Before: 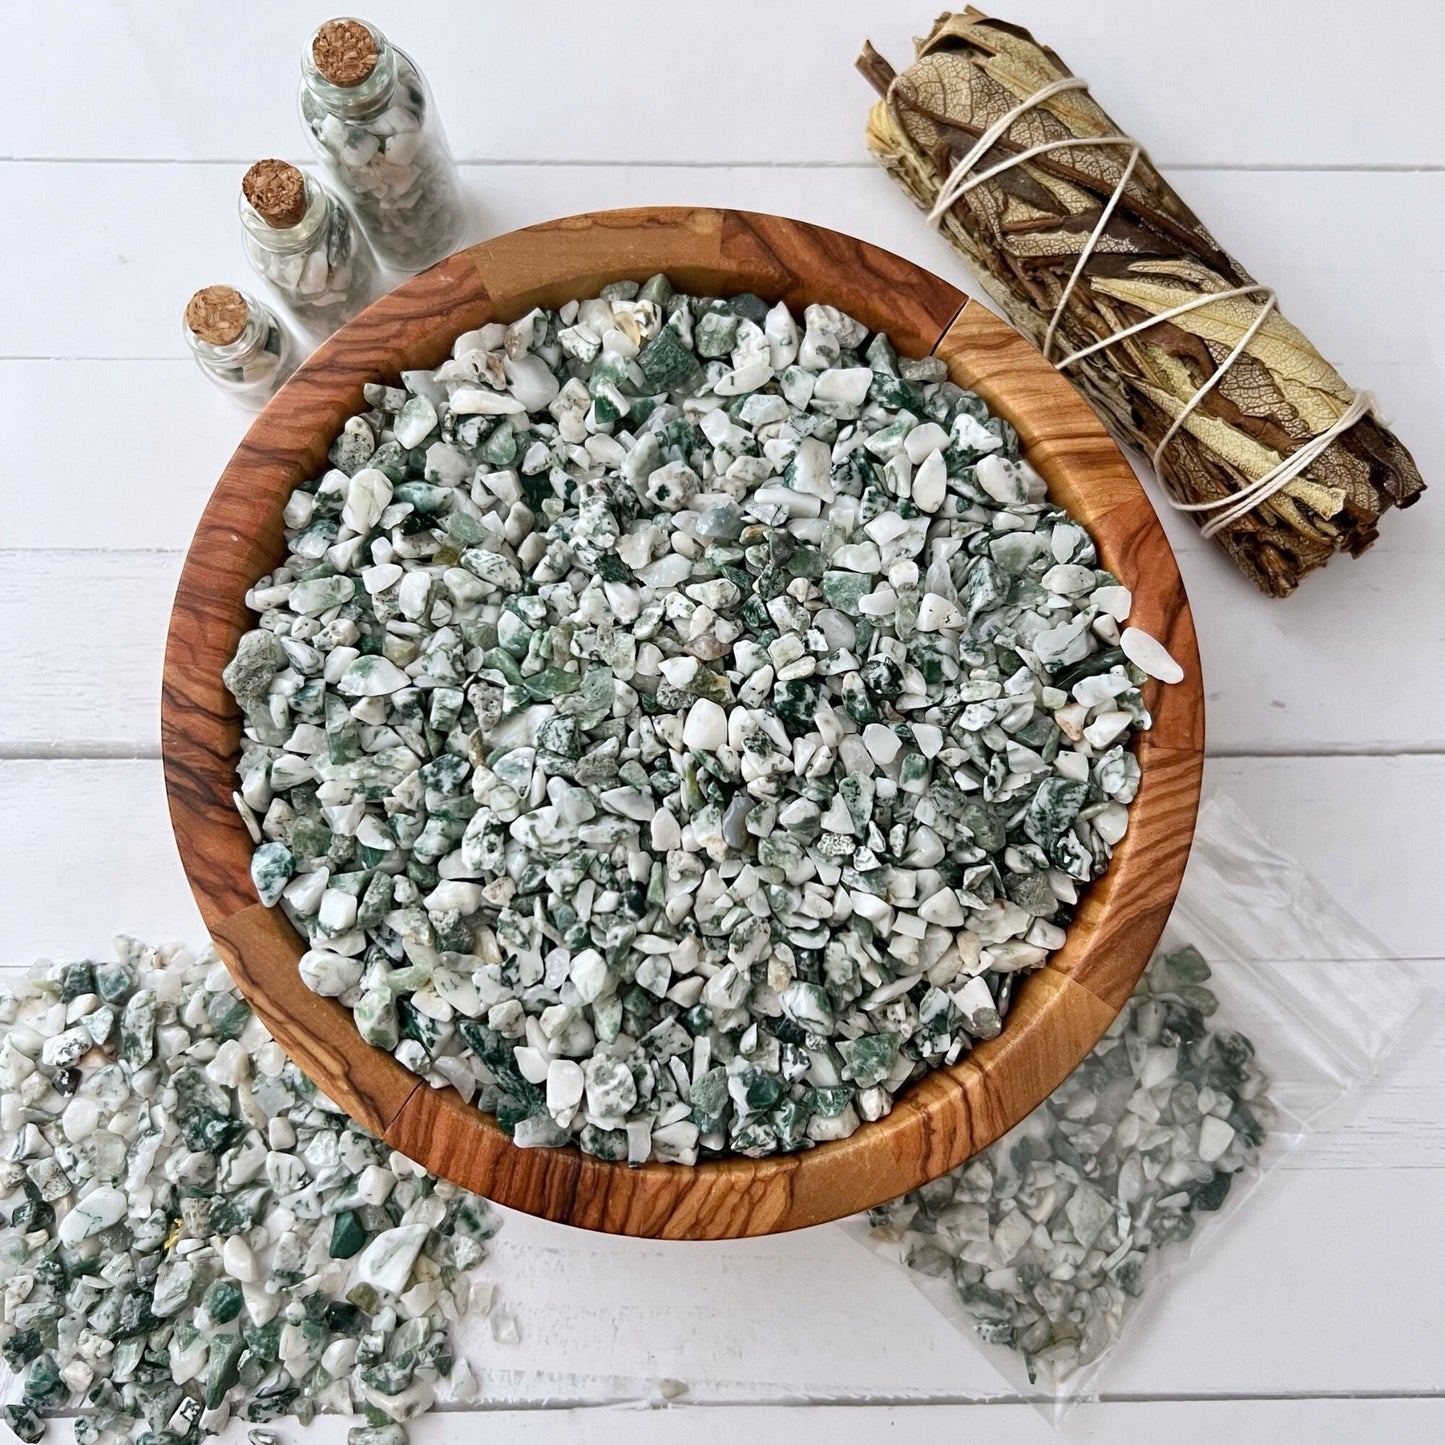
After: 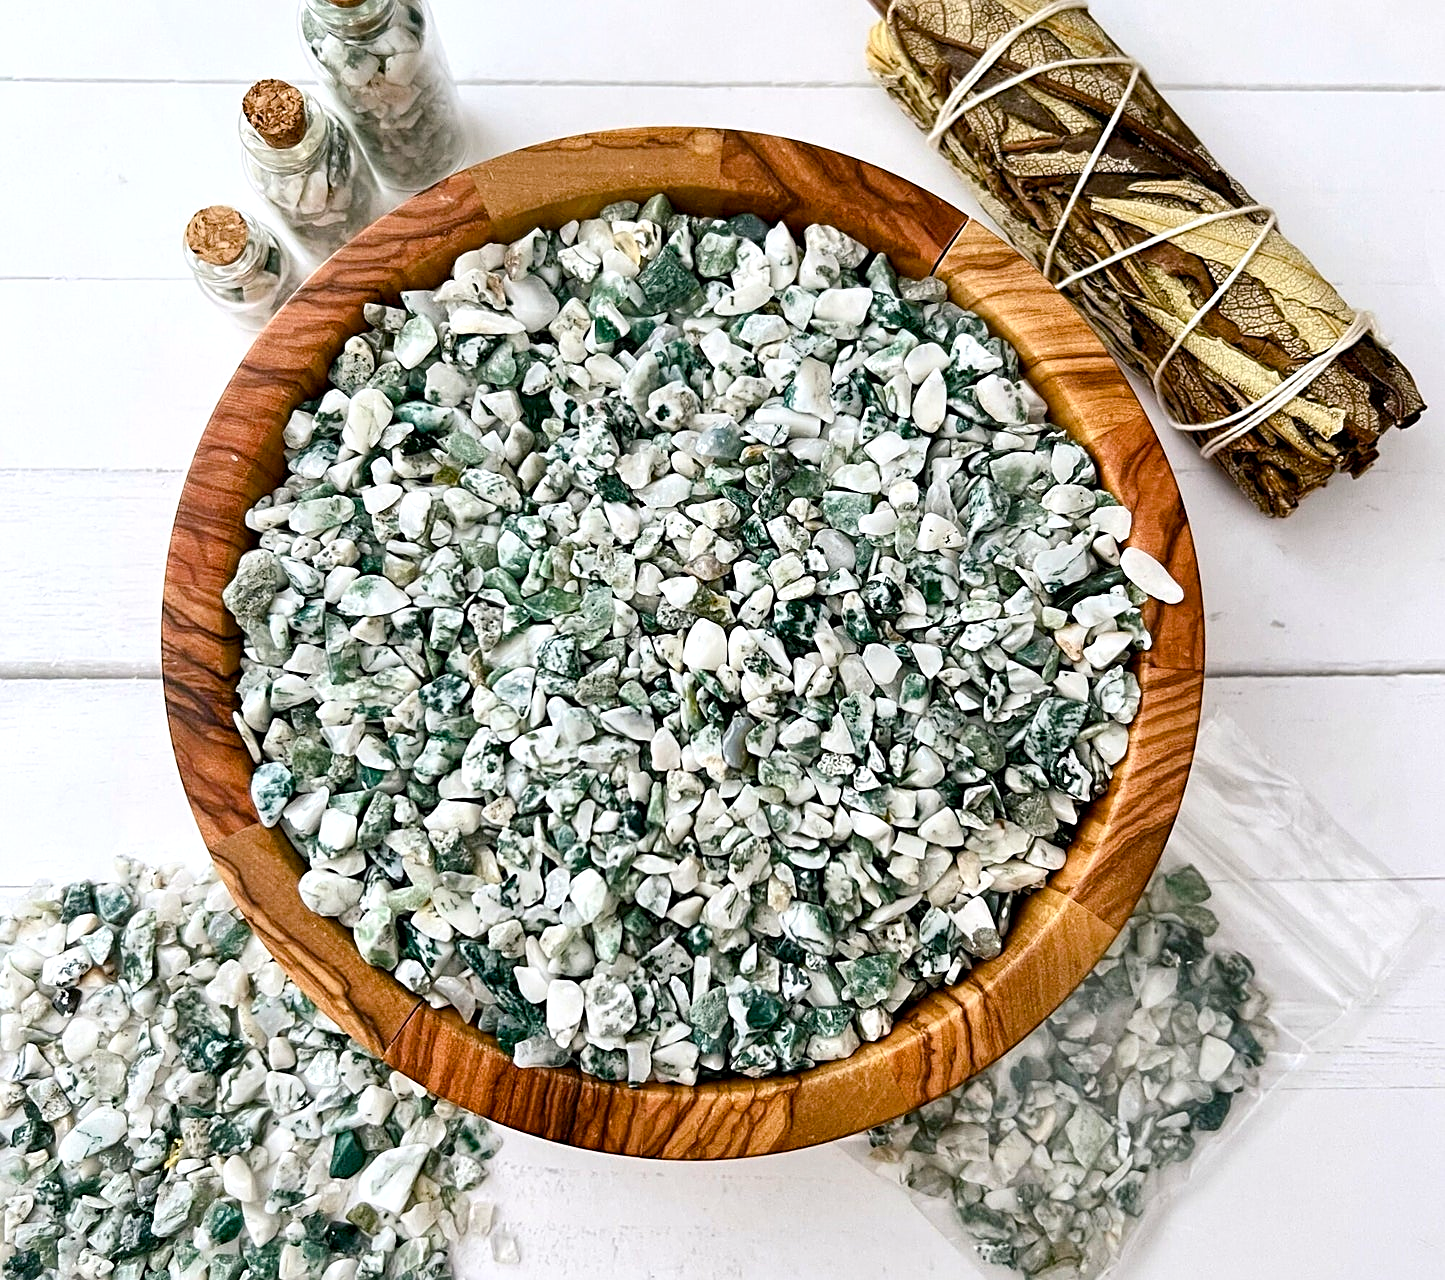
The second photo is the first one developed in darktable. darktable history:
crop and rotate: top 5.544%, bottom 5.849%
local contrast: highlights 100%, shadows 102%, detail 120%, midtone range 0.2
sharpen: on, module defaults
exposure: exposure 0.2 EV, compensate highlight preservation false
color balance rgb: shadows lift › chroma 2.017%, shadows lift › hue 219.83°, power › chroma 0.268%, power › hue 63.27°, perceptual saturation grading › global saturation 20%, perceptual saturation grading › highlights -25.55%, perceptual saturation grading › shadows 25.268%, global vibrance 19.472%
color correction: highlights b* -0.062
contrast brightness saturation: contrast 0.152, brightness 0.041
